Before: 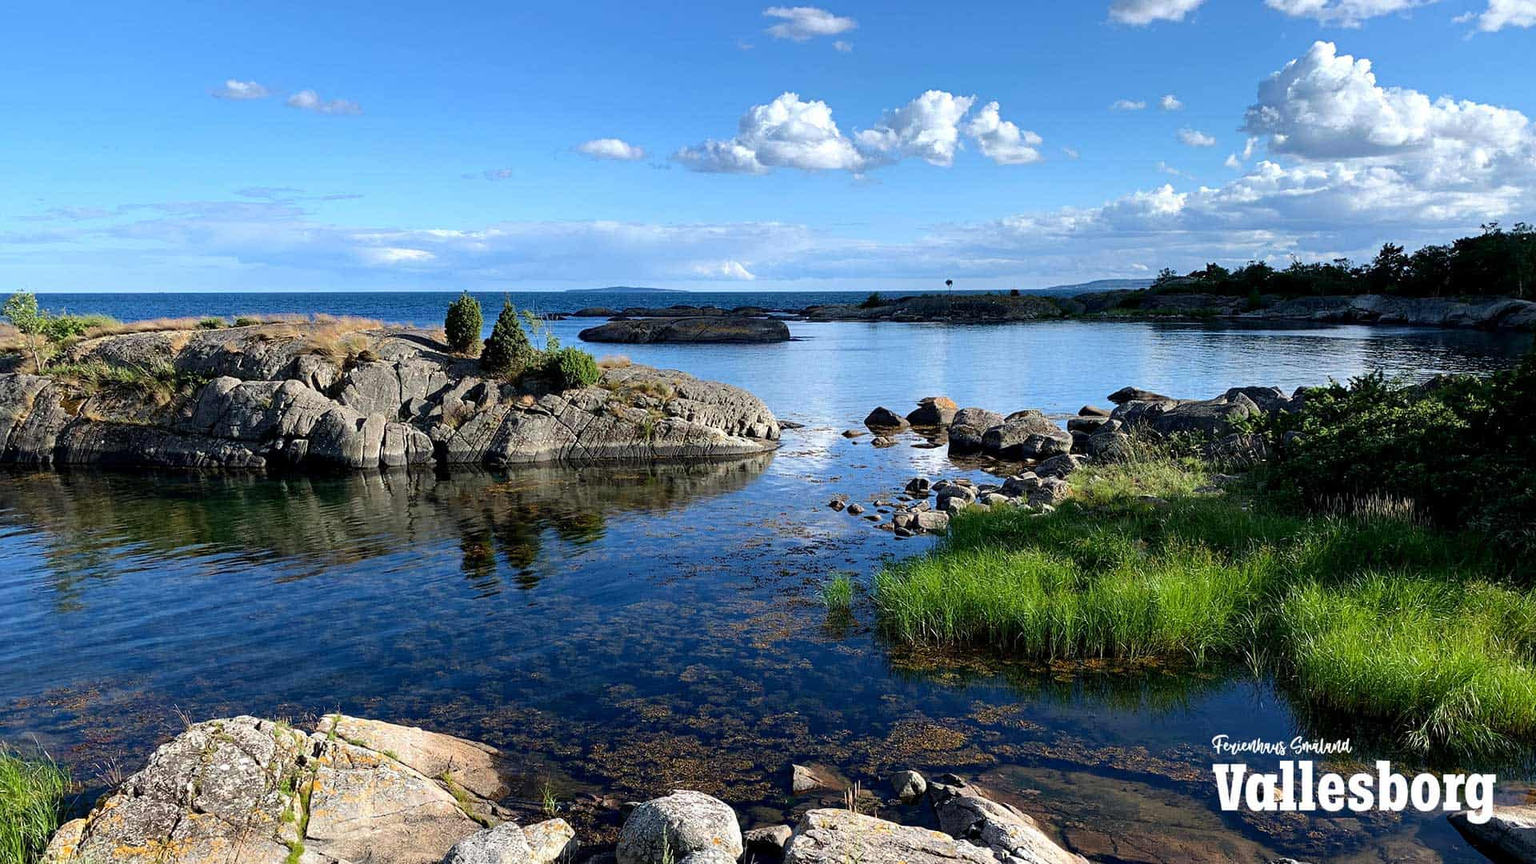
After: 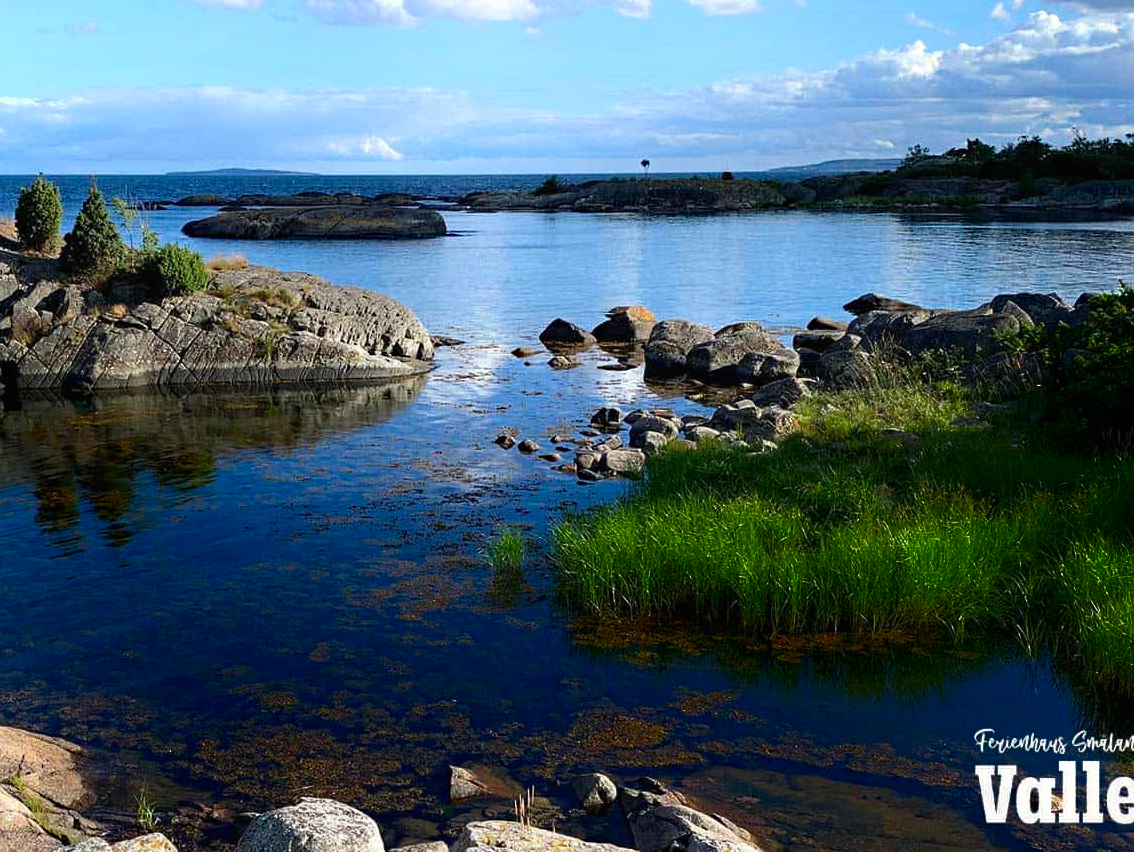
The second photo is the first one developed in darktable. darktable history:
crop and rotate: left 28.191%, top 17.681%, right 12.726%, bottom 3.367%
shadows and highlights: shadows -89.56, highlights 91.27, soften with gaussian
contrast brightness saturation: contrast -0.02, brightness -0.009, saturation 0.035
haze removal: compatibility mode true, adaptive false
